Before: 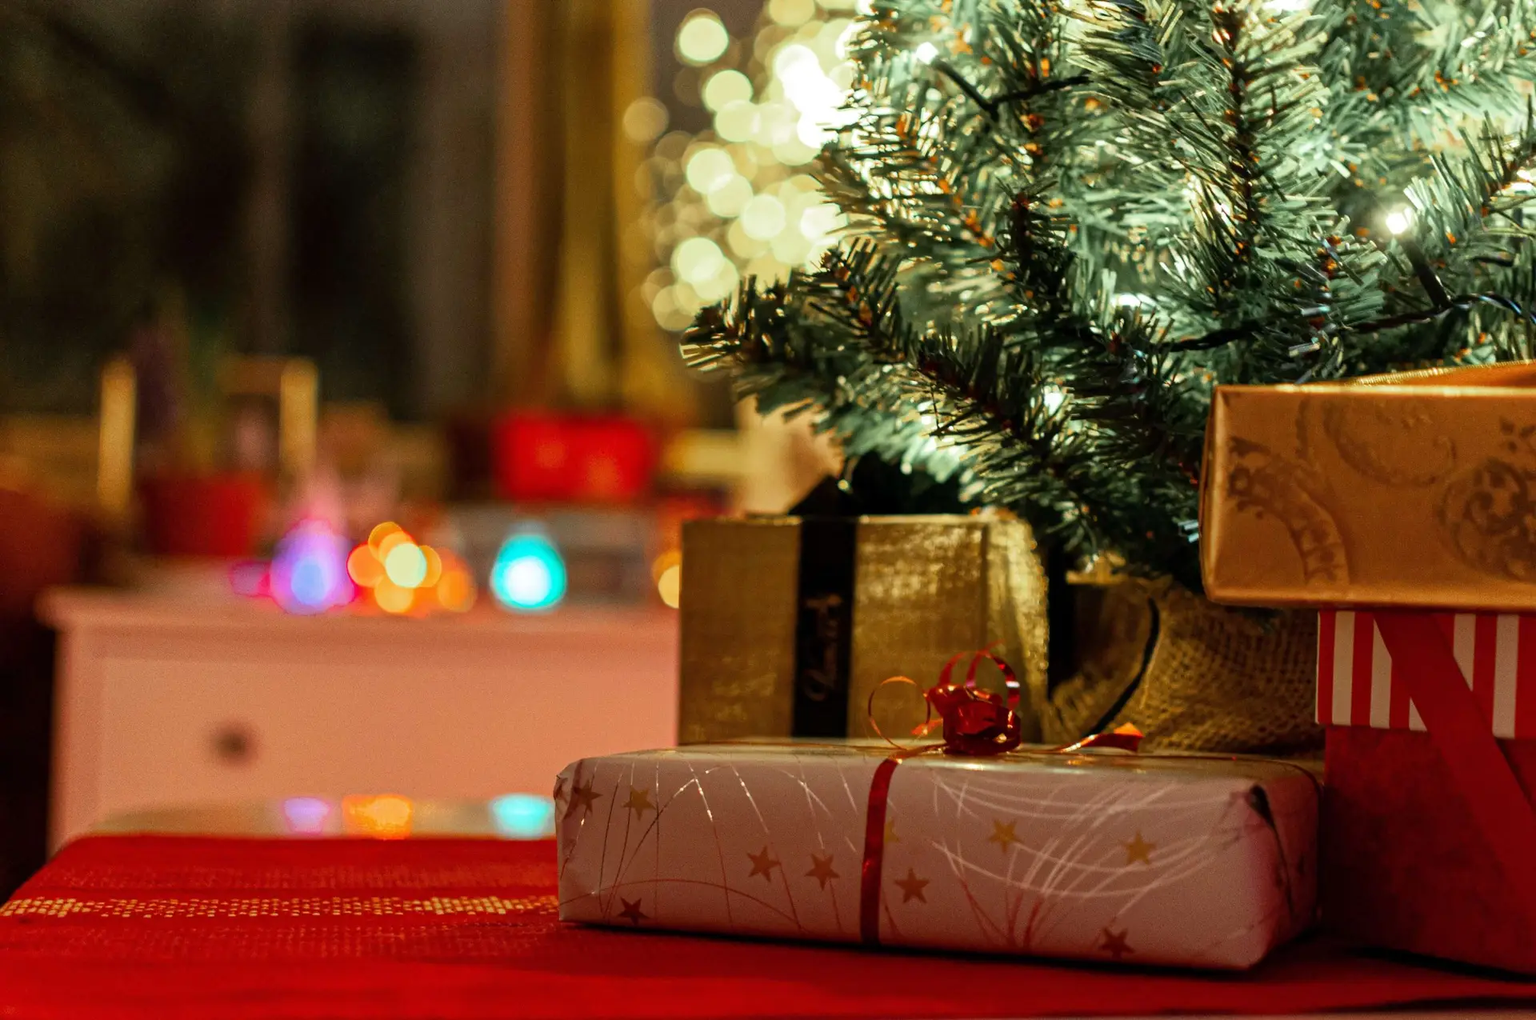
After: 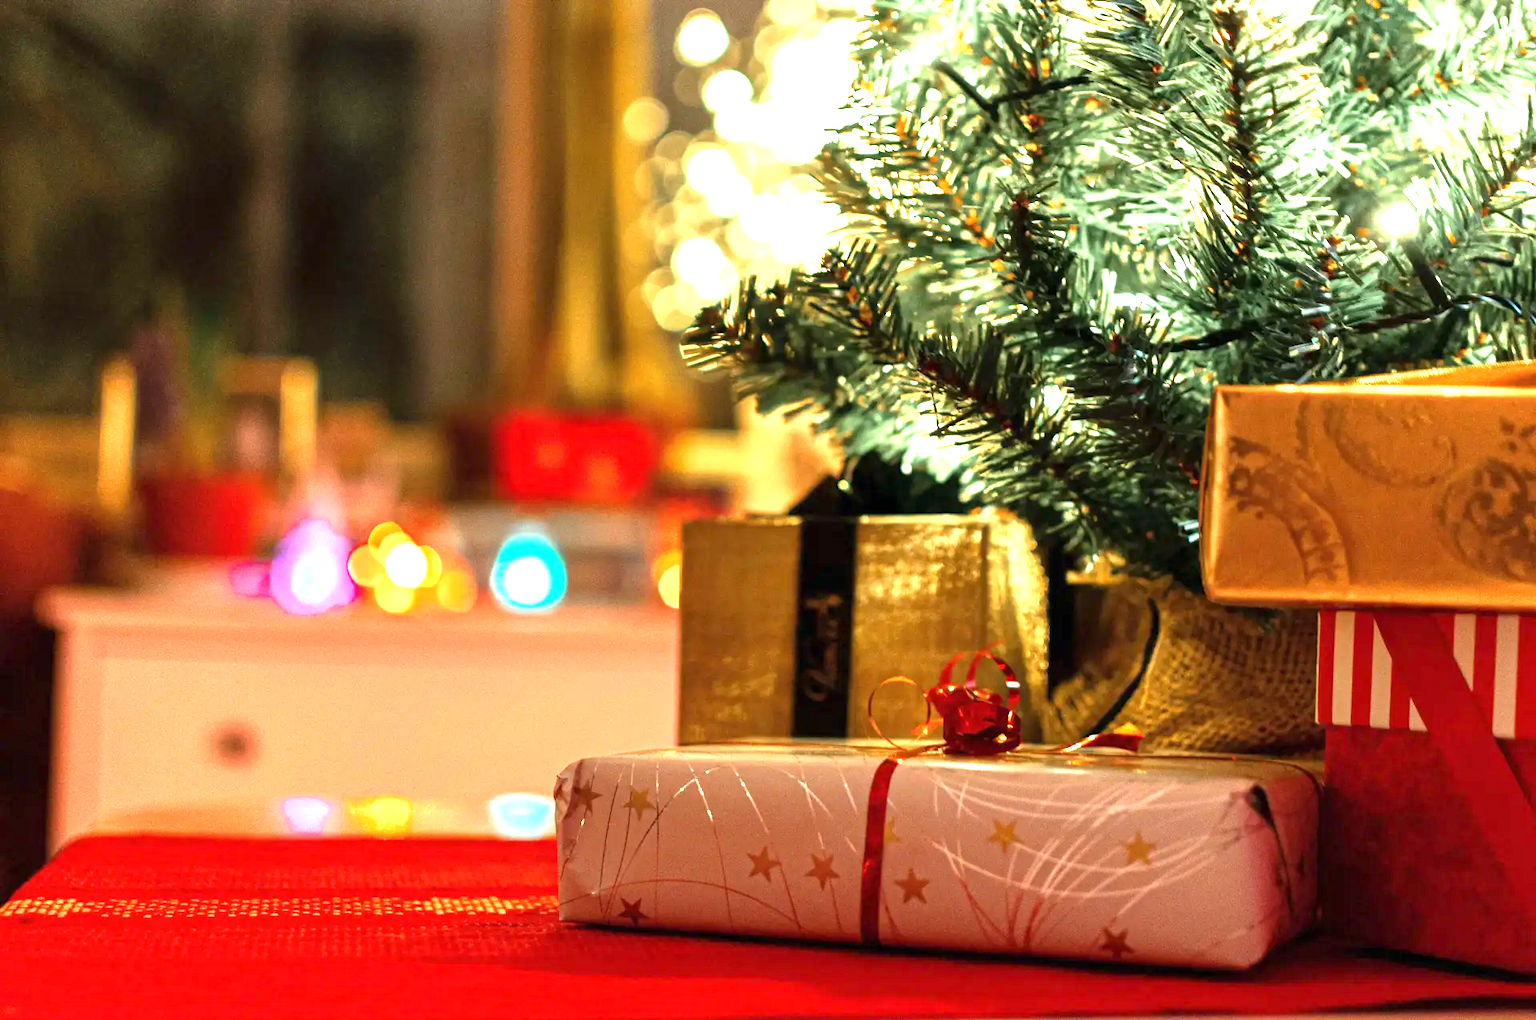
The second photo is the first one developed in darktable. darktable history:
exposure: black level correction 0, exposure 1.453 EV, compensate highlight preservation false
